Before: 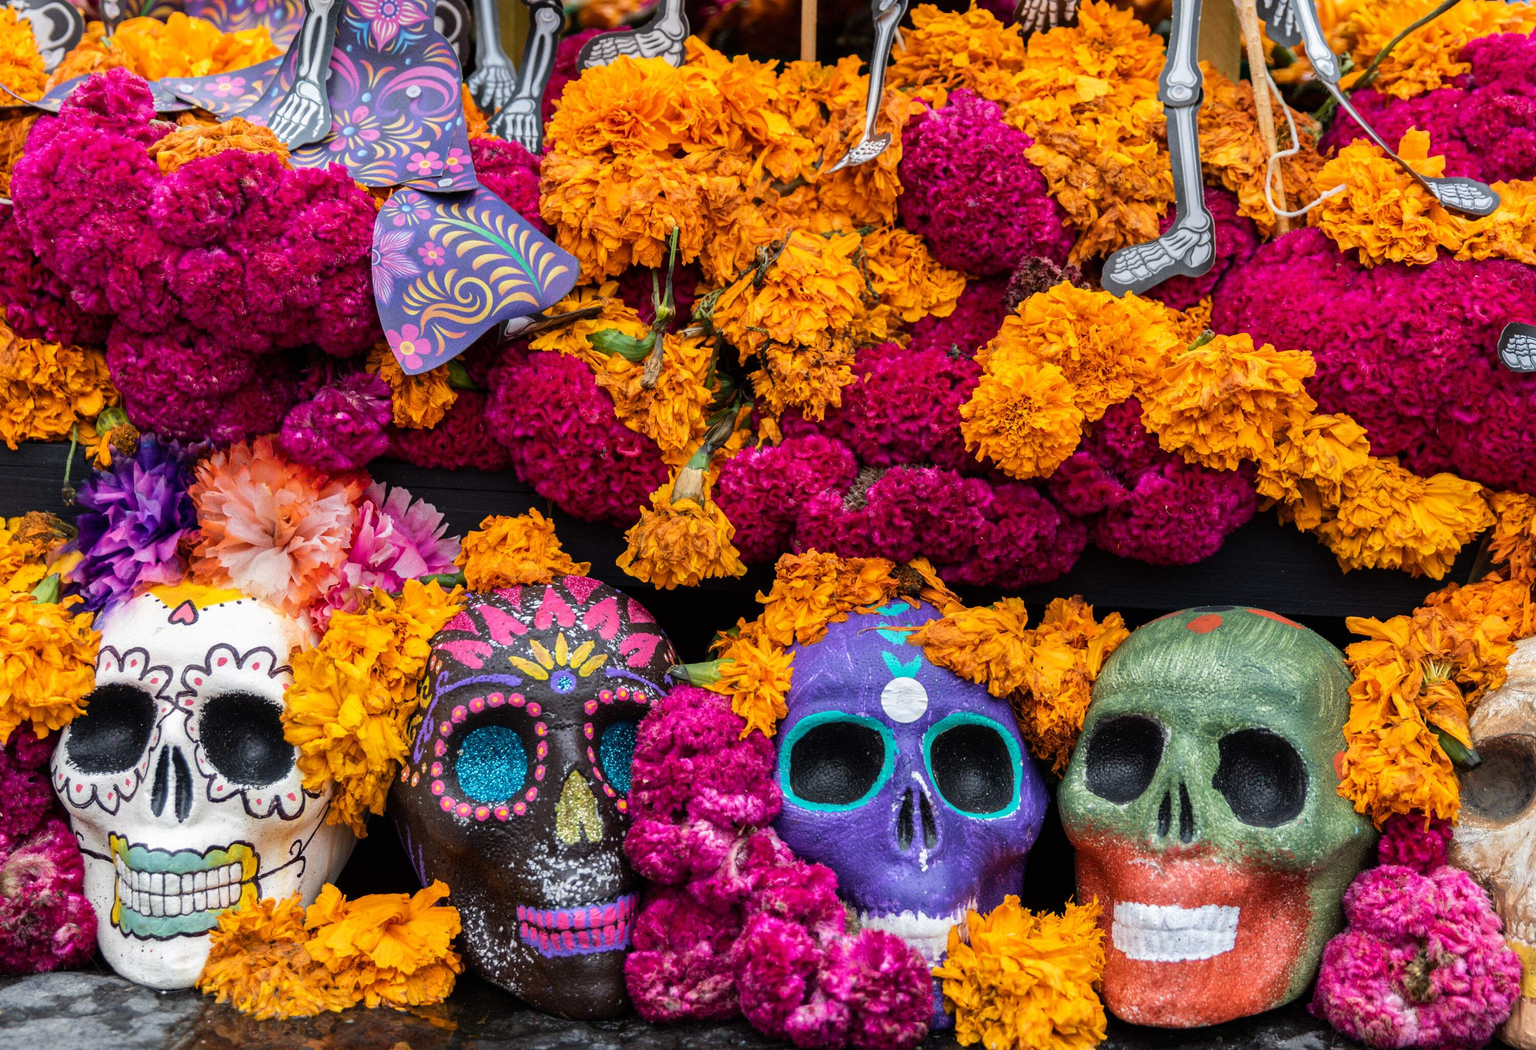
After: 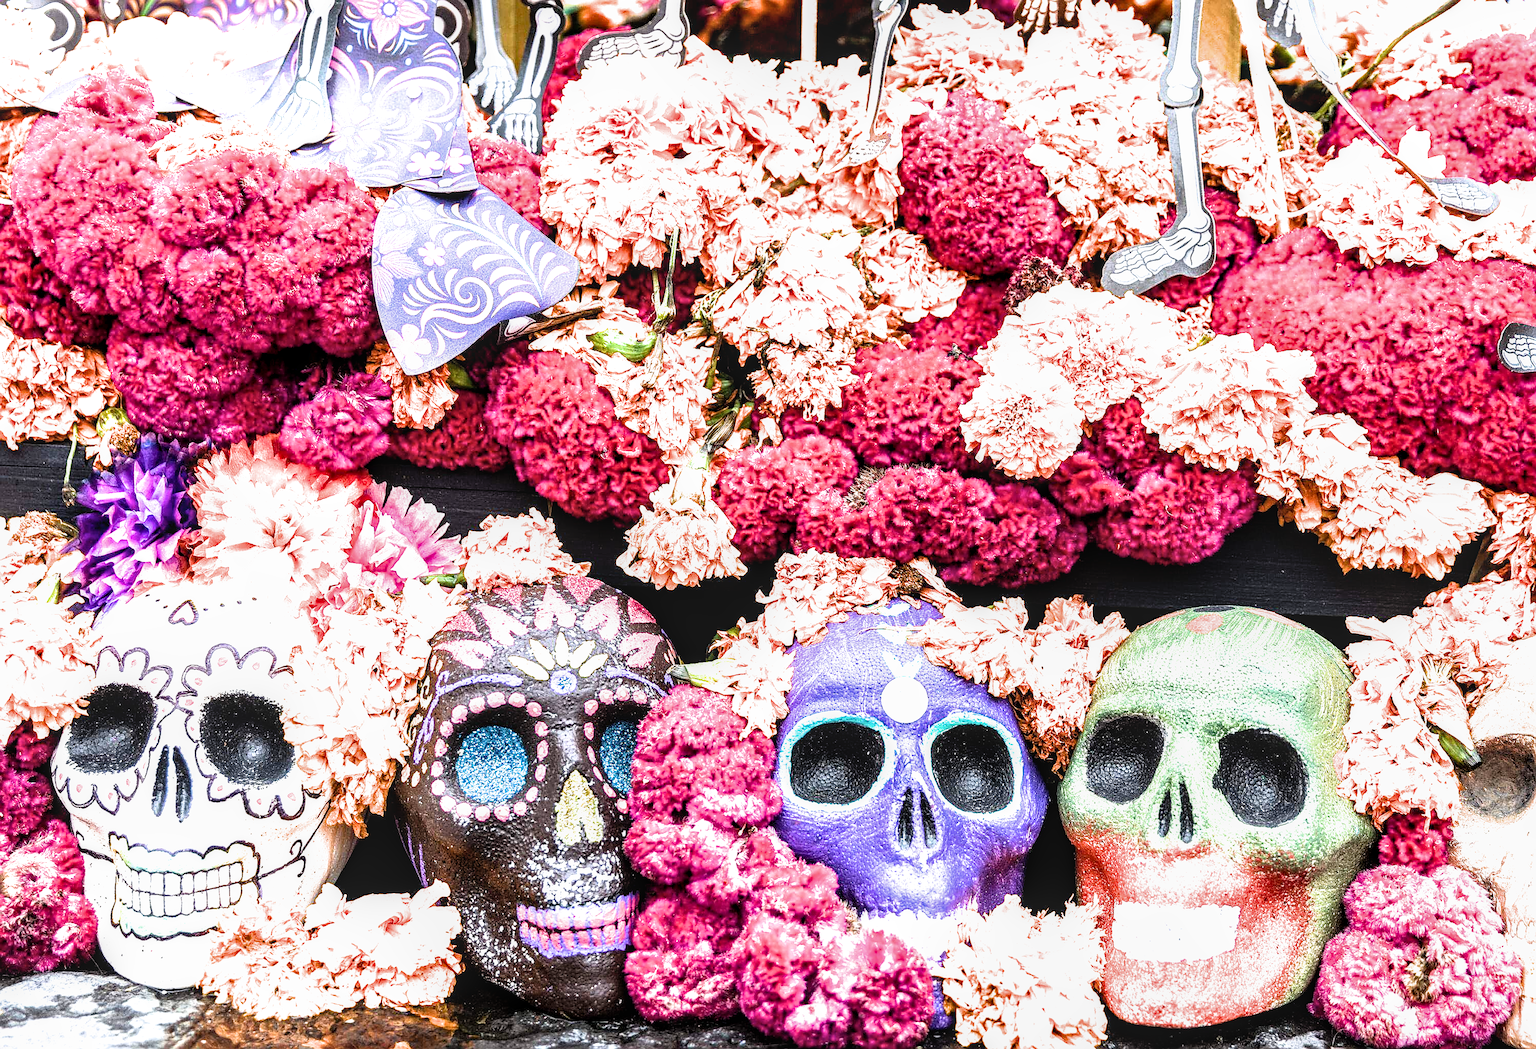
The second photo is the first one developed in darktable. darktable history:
sharpen: radius 1.4, amount 1.263, threshold 0.834
local contrast: on, module defaults
filmic rgb: black relative exposure -7.96 EV, white relative exposure 2.32 EV, hardness 6.51
exposure: black level correction 0.001, exposure 1.842 EV, compensate highlight preservation false
